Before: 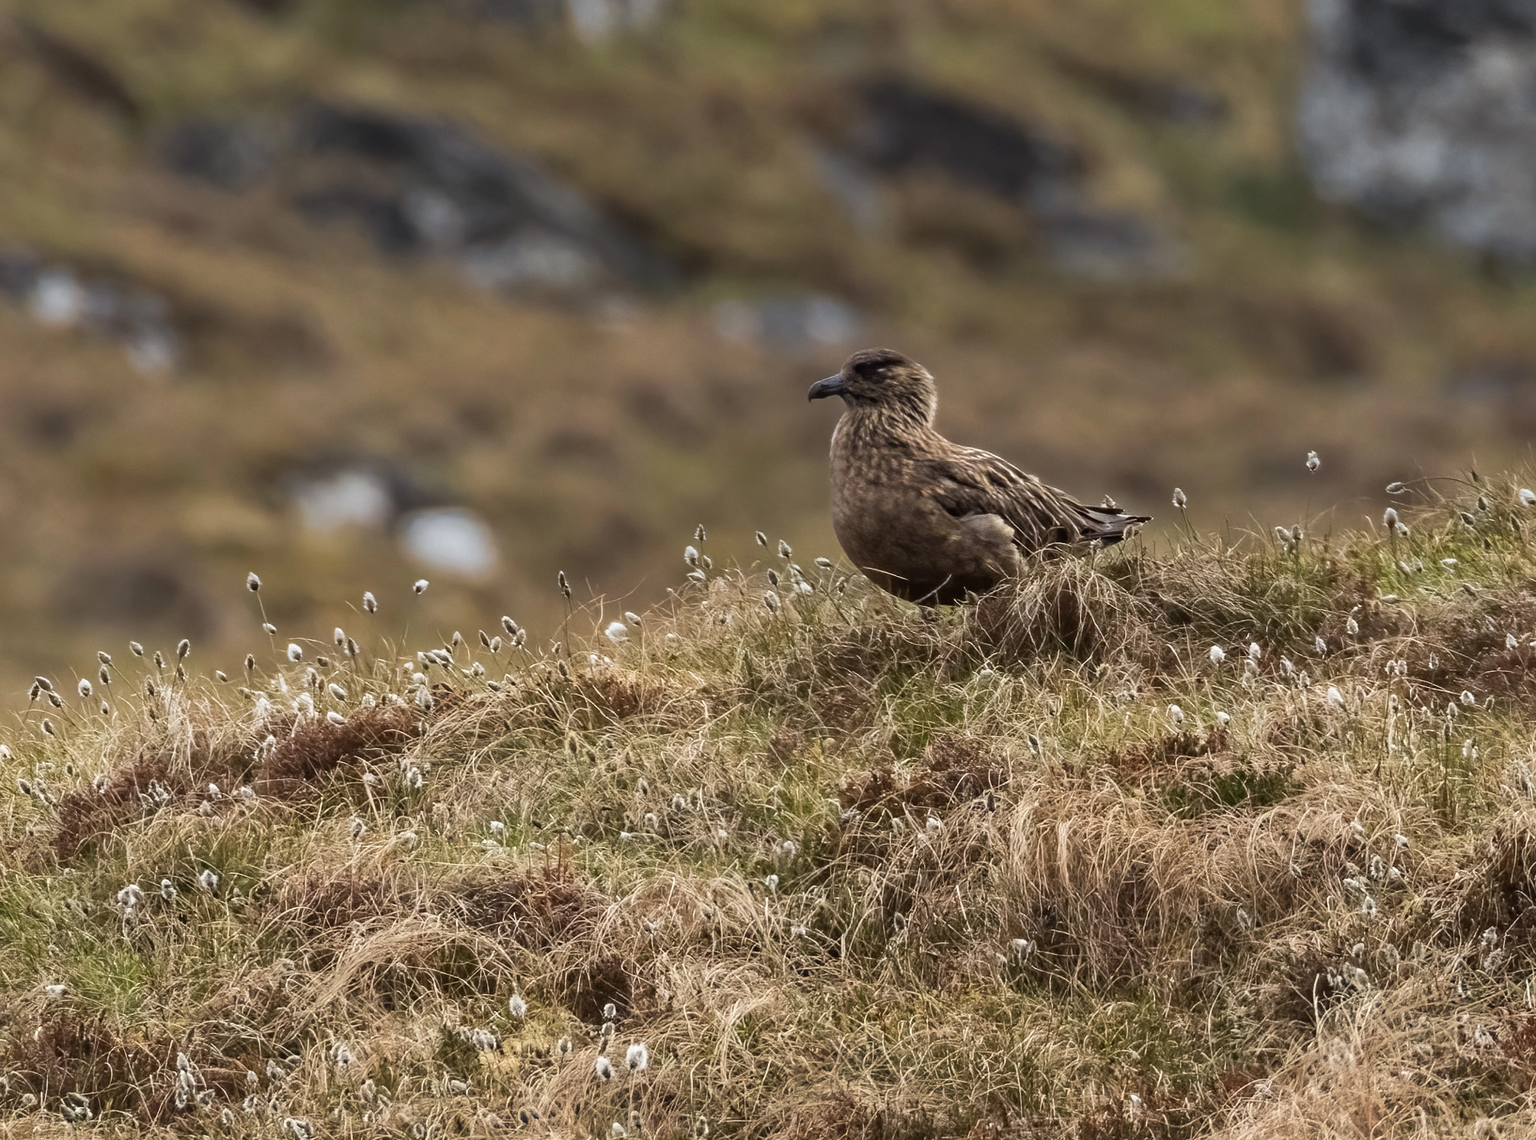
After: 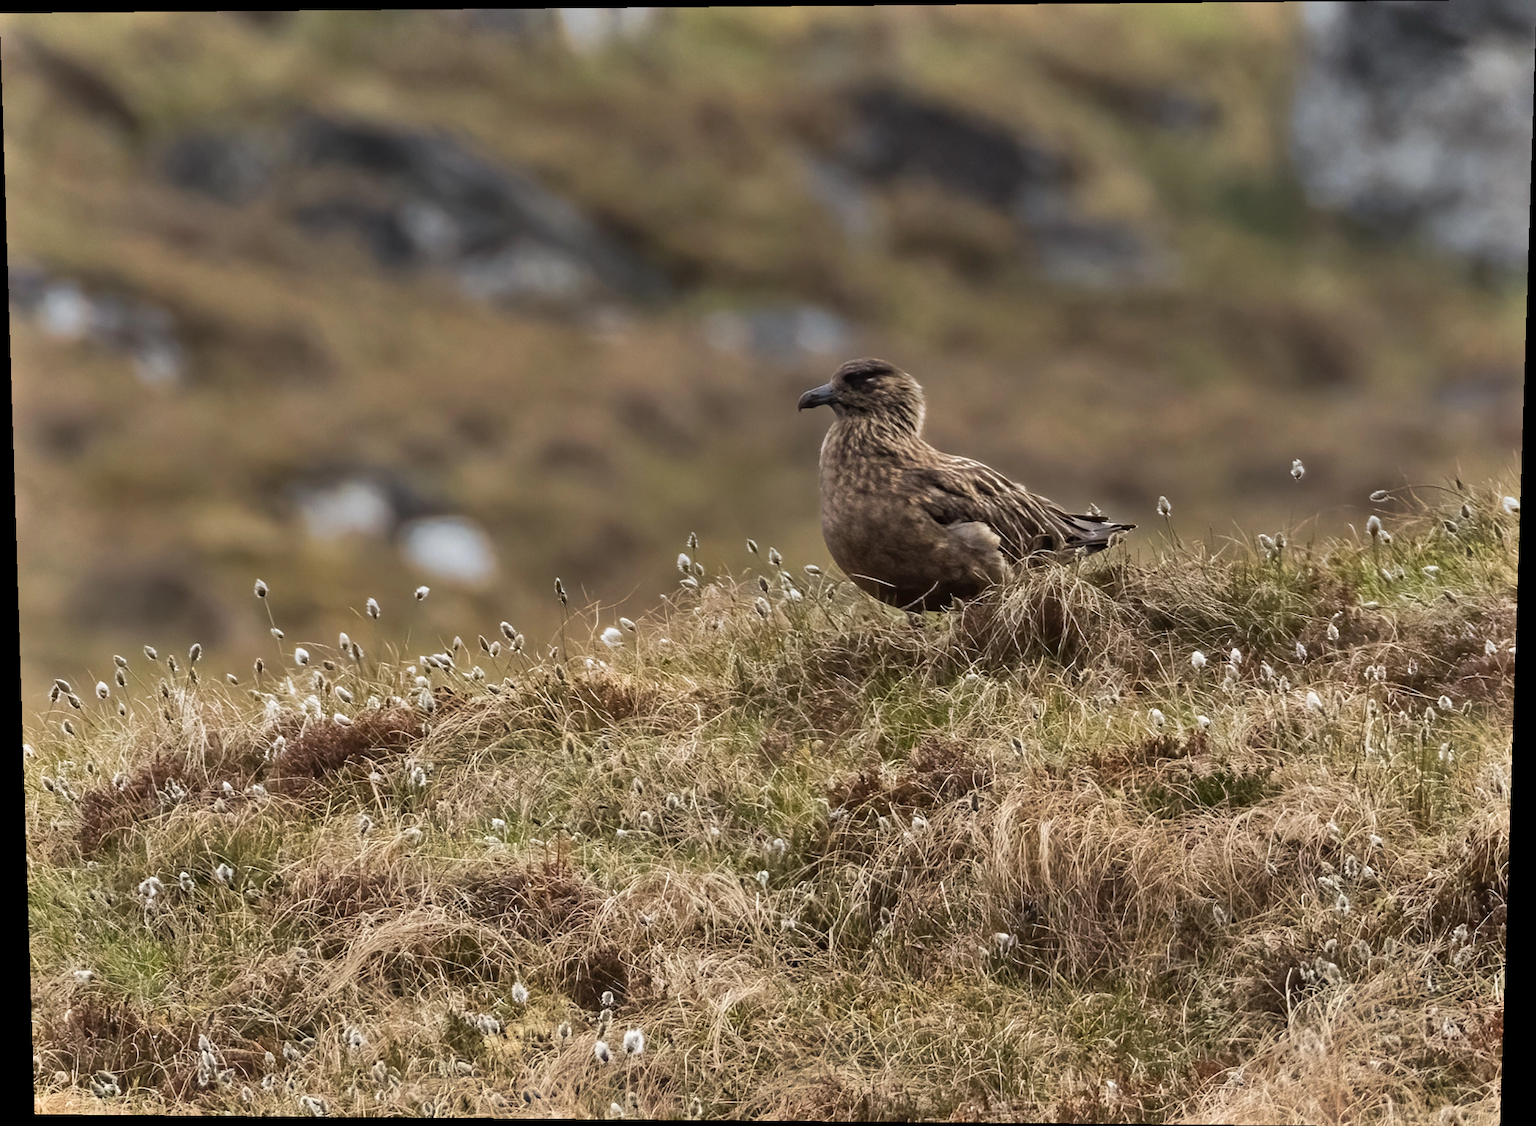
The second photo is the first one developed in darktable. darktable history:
rotate and perspective: lens shift (vertical) 0.048, lens shift (horizontal) -0.024, automatic cropping off
shadows and highlights: soften with gaussian
